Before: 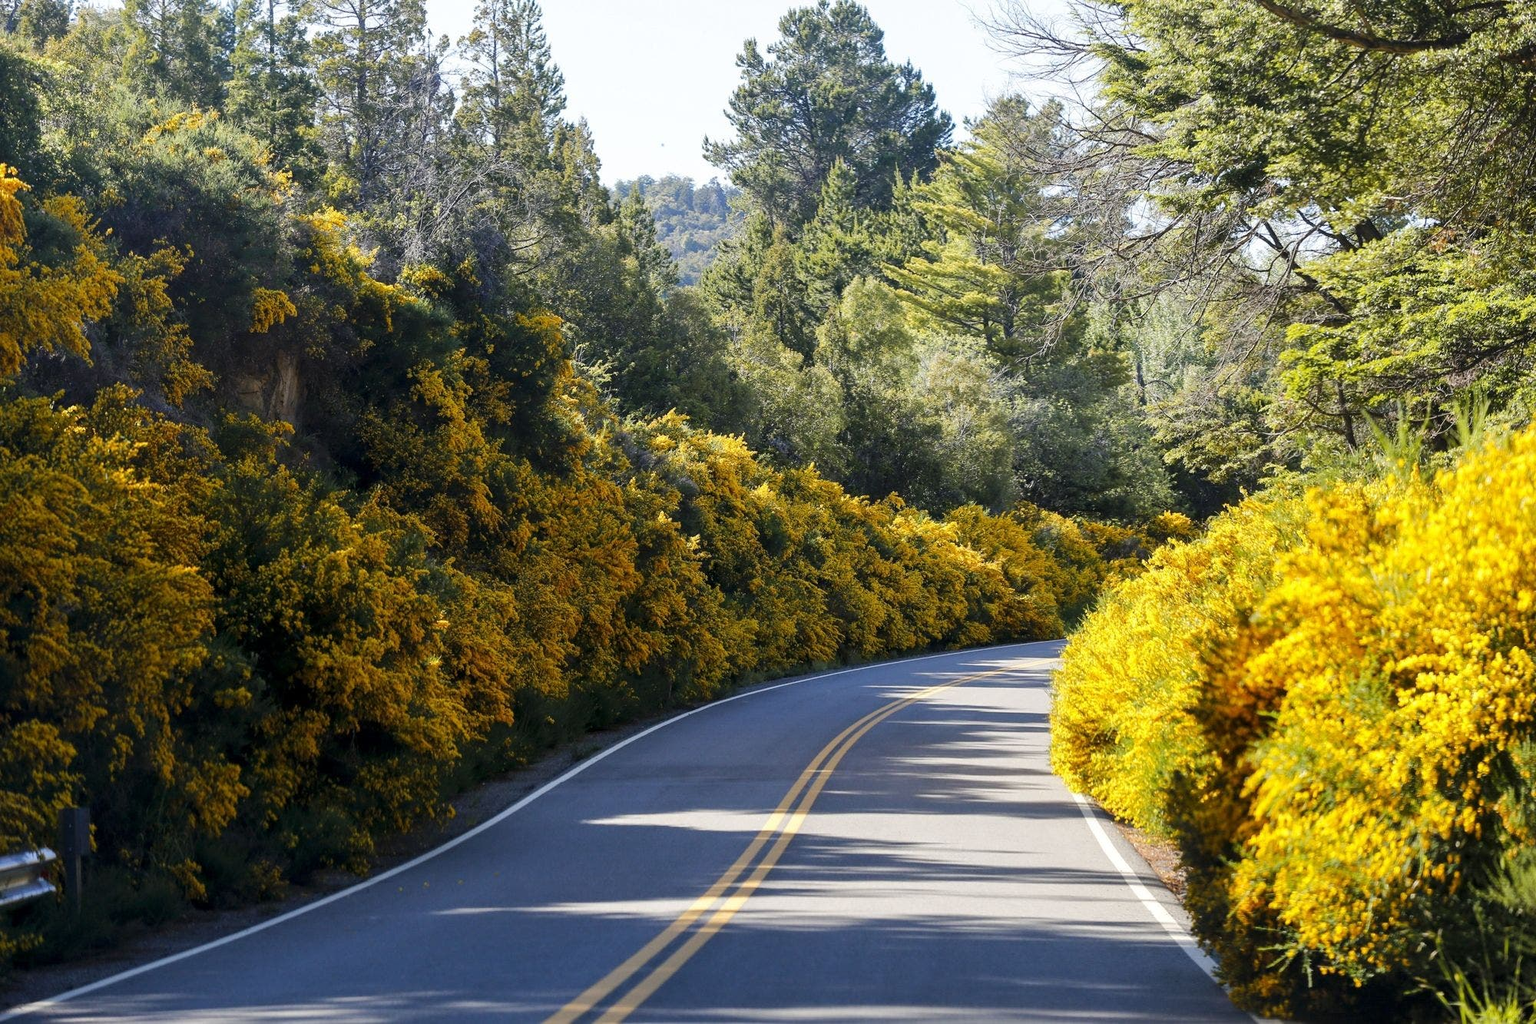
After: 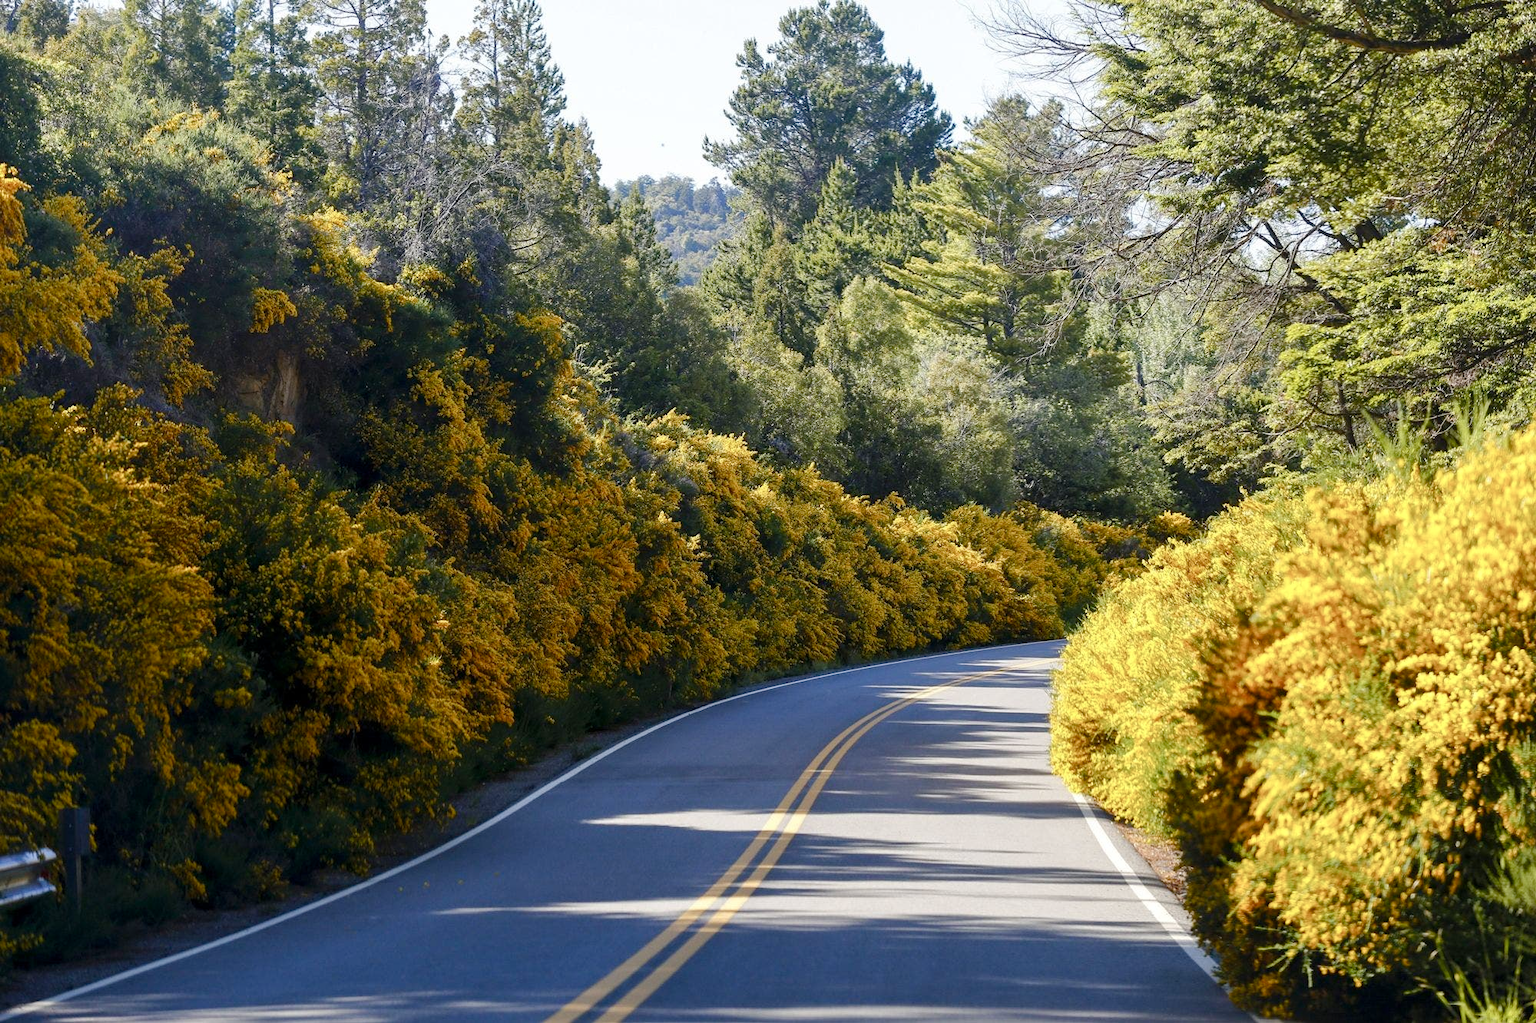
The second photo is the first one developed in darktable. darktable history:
color balance rgb: perceptual saturation grading › global saturation 0.559%, perceptual saturation grading › highlights -30.085%, perceptual saturation grading › shadows 19.695%, global vibrance 27.678%
